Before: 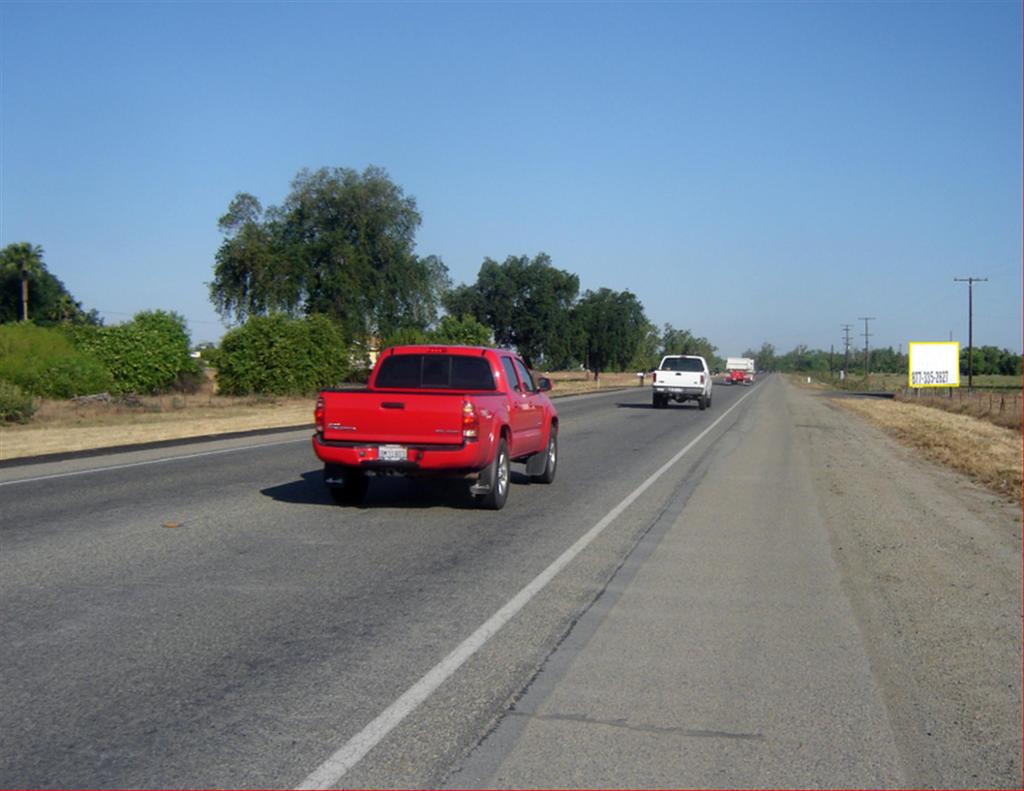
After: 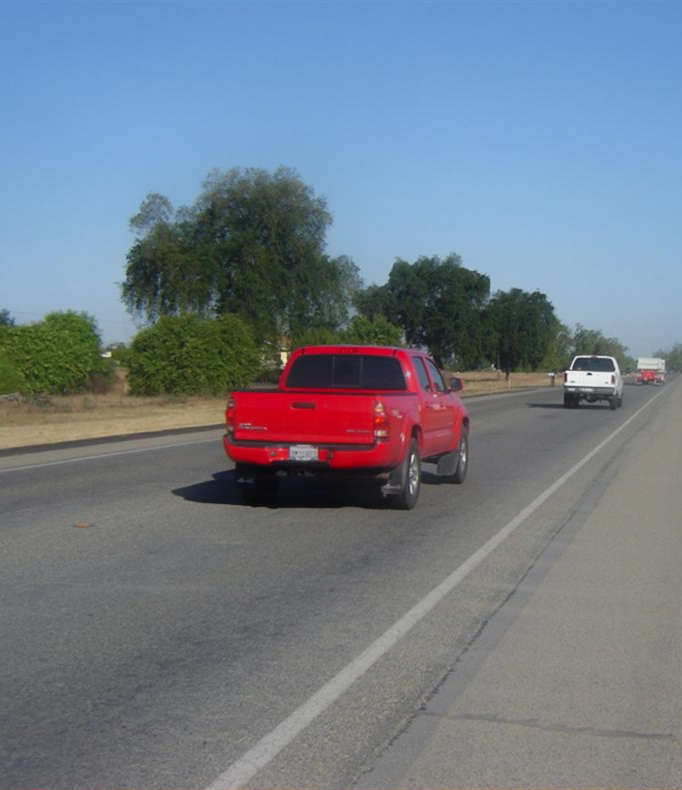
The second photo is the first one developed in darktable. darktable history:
crop and rotate: left 8.786%, right 24.548%
contrast equalizer: octaves 7, y [[0.6 ×6], [0.55 ×6], [0 ×6], [0 ×6], [0 ×6]], mix -1
